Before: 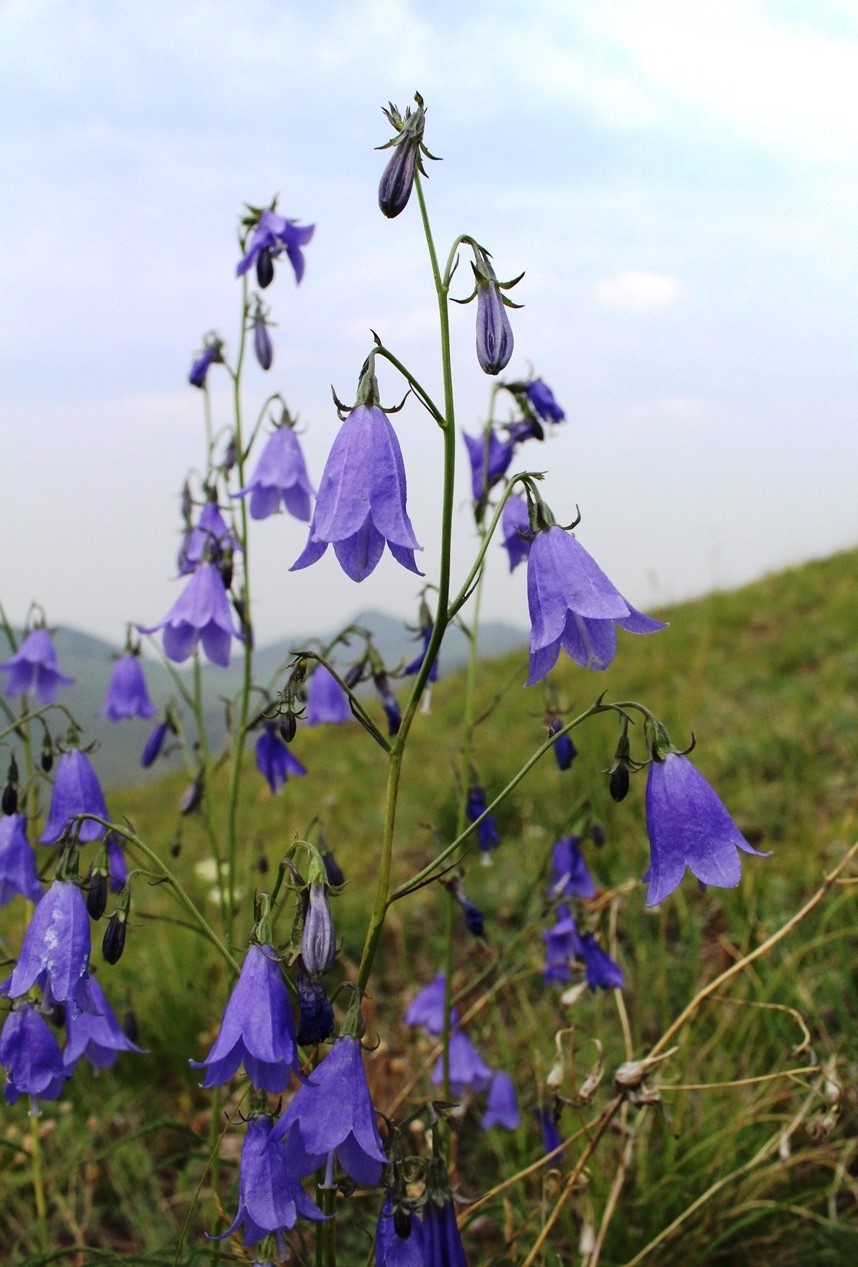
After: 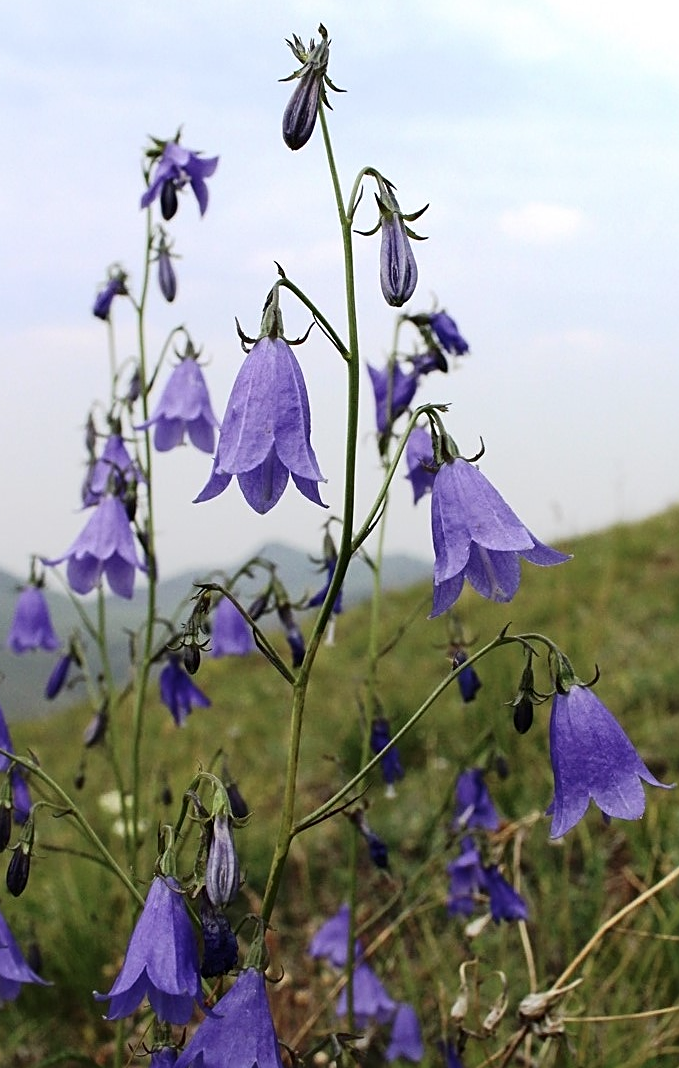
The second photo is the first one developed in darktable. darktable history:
contrast brightness saturation: contrast 0.11, saturation -0.17
sharpen: on, module defaults
crop: left 11.225%, top 5.381%, right 9.565%, bottom 10.314%
